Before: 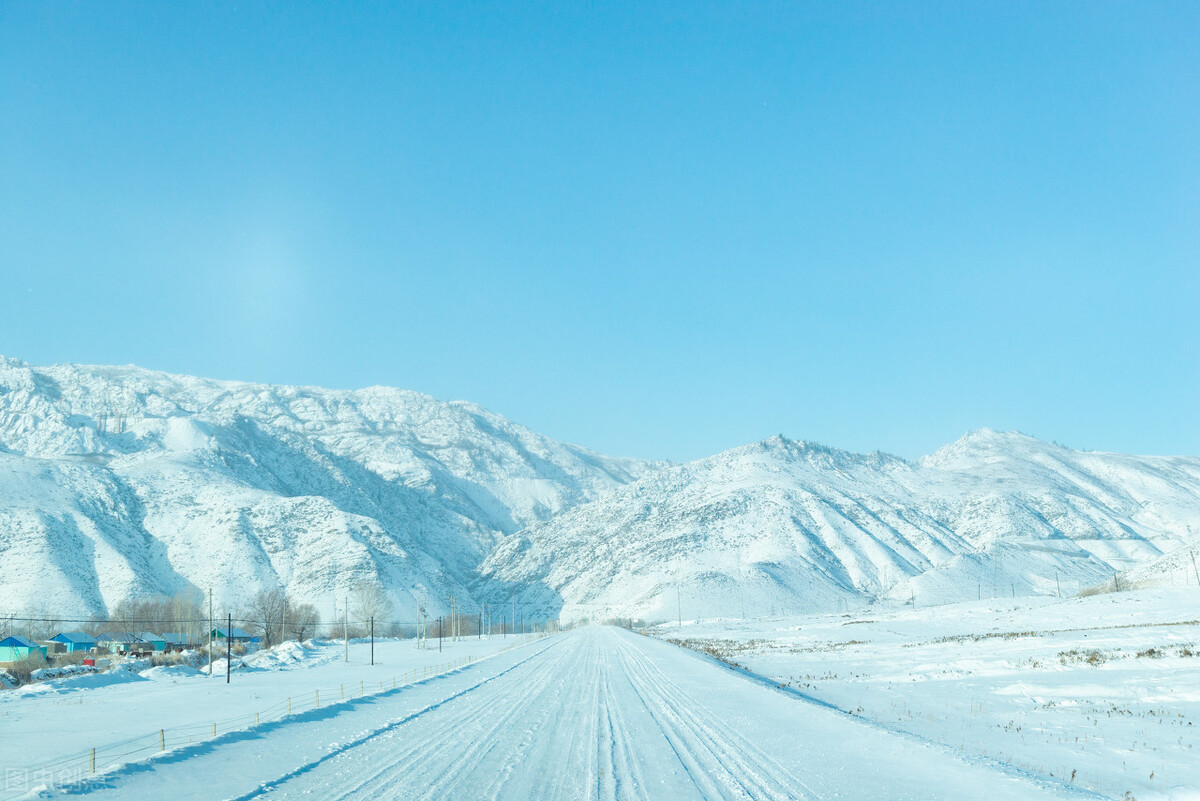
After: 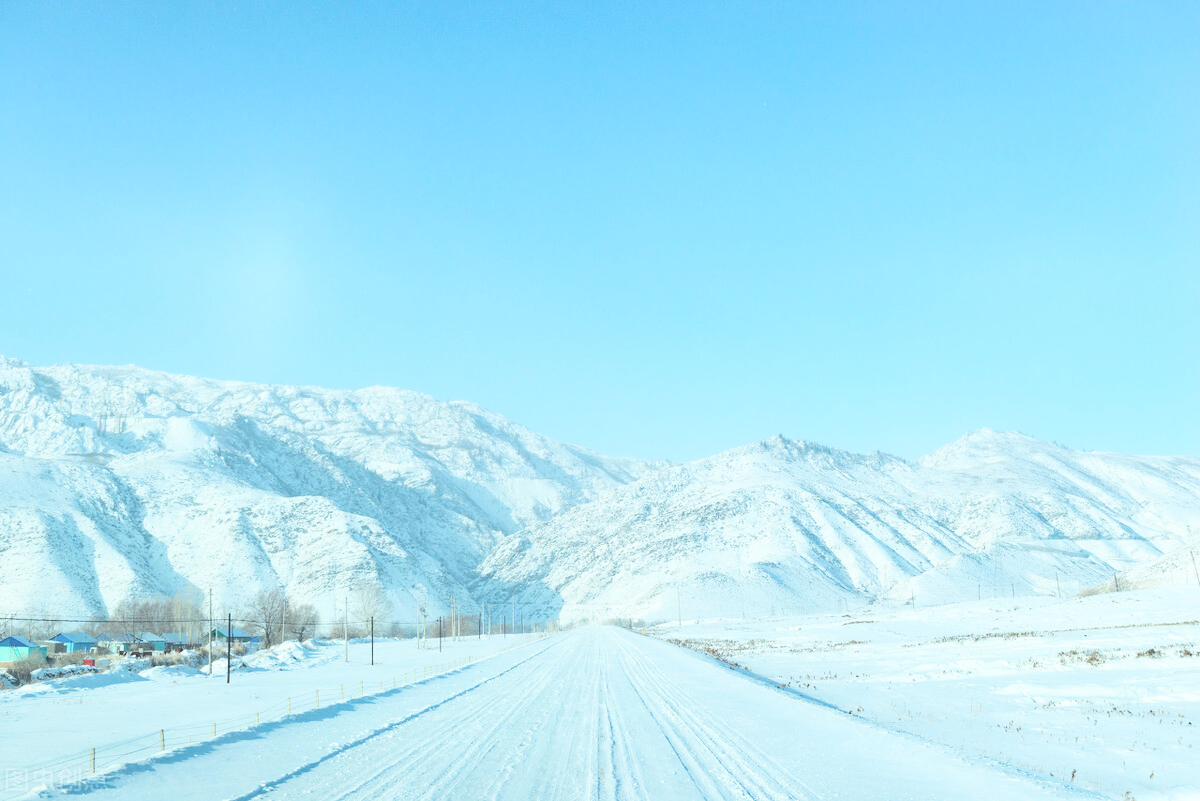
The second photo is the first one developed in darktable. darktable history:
exposure: black level correction -0.031, compensate exposure bias true, compensate highlight preservation false
contrast brightness saturation: contrast 0.238, brightness 0.09
